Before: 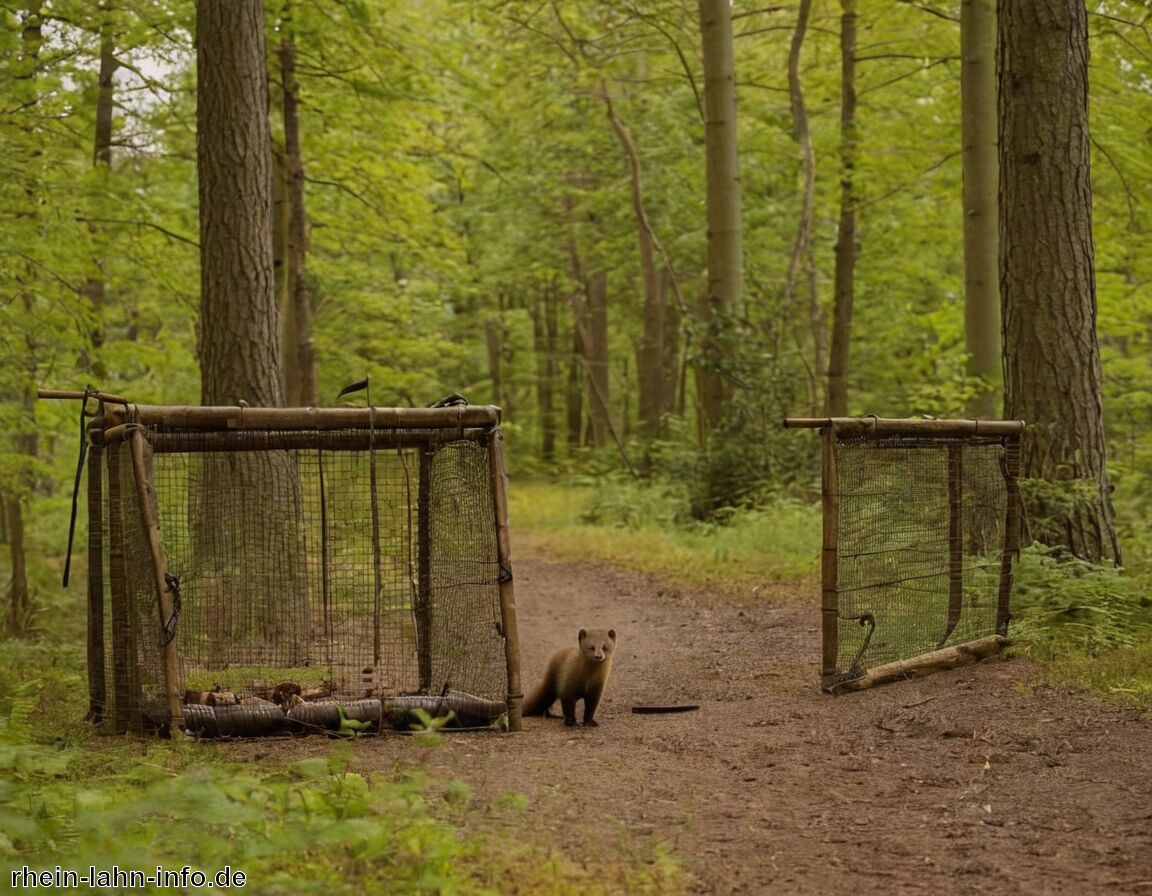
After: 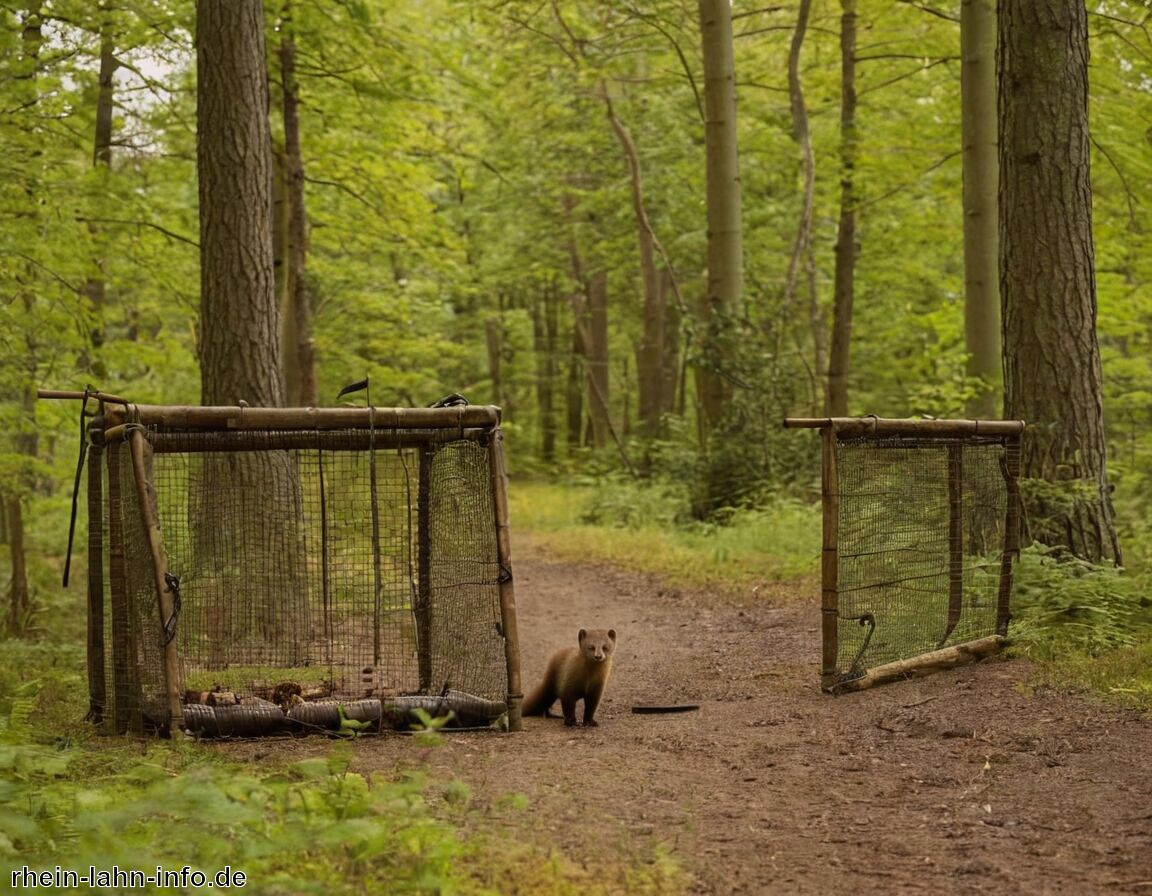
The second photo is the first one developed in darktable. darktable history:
tone curve: curves: ch0 [(0, 0) (0.251, 0.254) (0.689, 0.733) (1, 1)]
white balance: emerald 1
